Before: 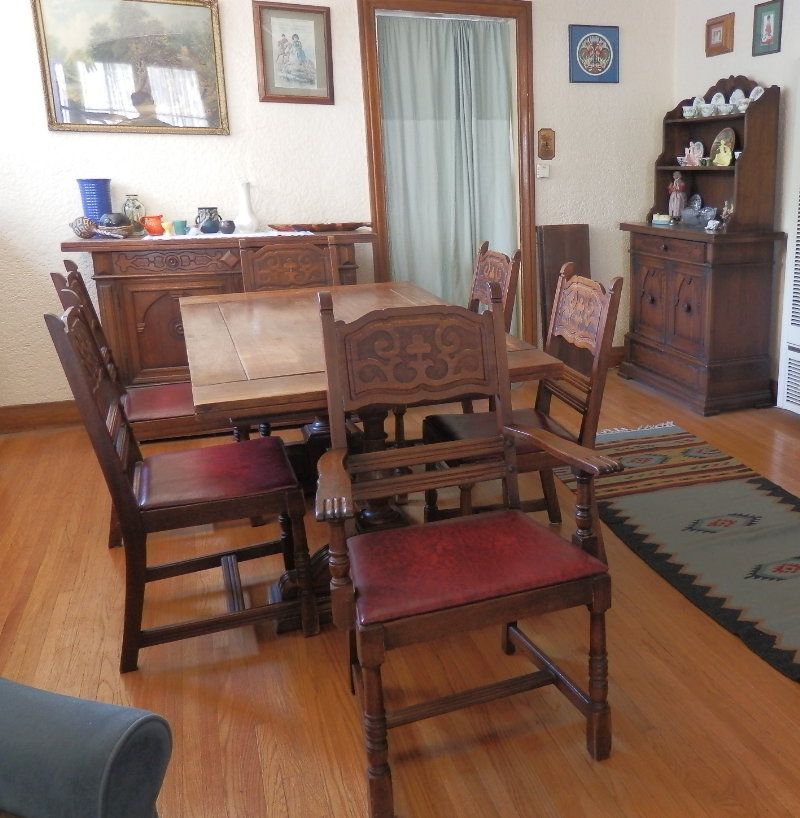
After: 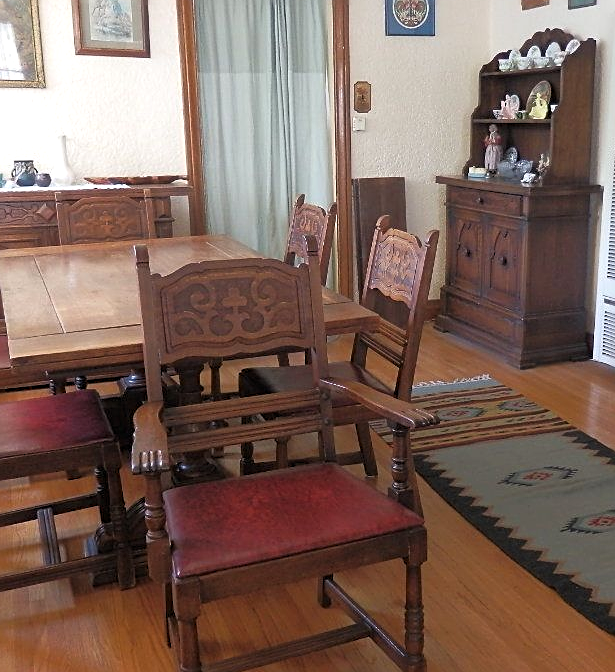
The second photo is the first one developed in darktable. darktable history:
crop: left 23.095%, top 5.827%, bottom 11.854%
levels: levels [0.016, 0.484, 0.953]
sharpen: on, module defaults
